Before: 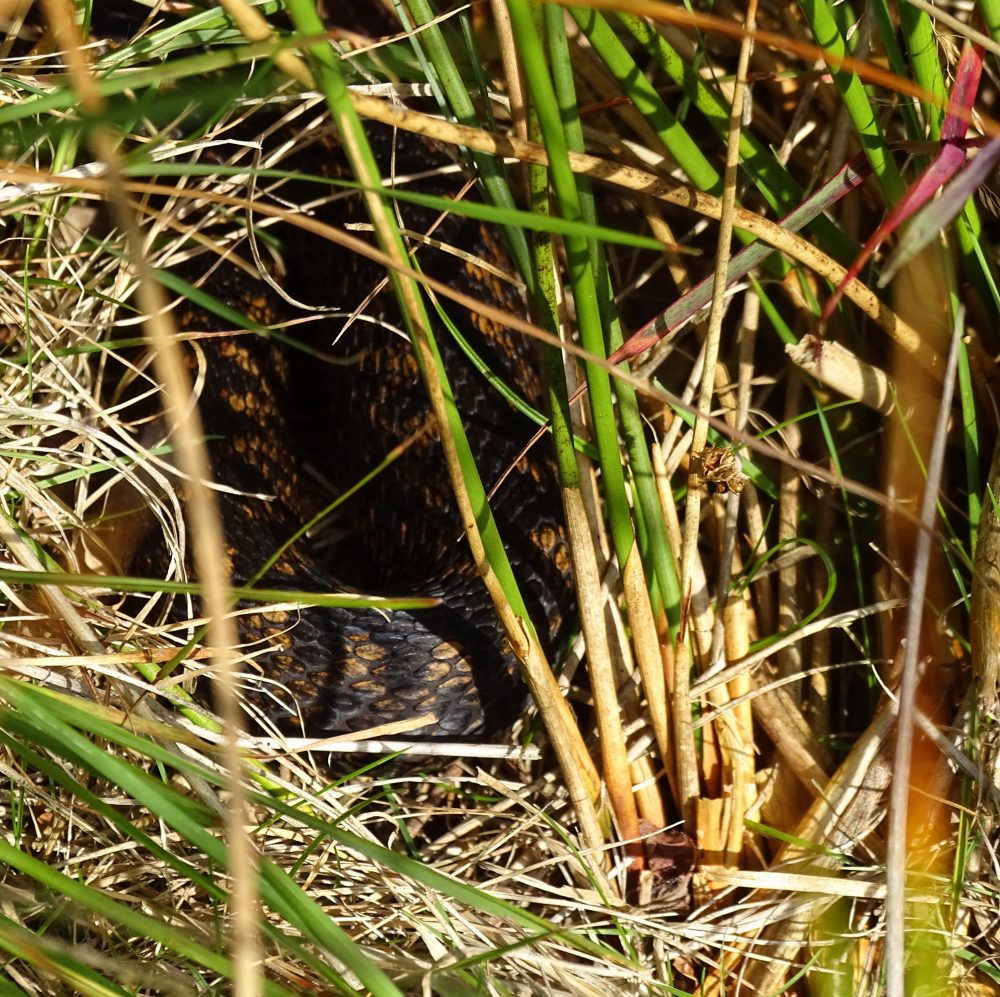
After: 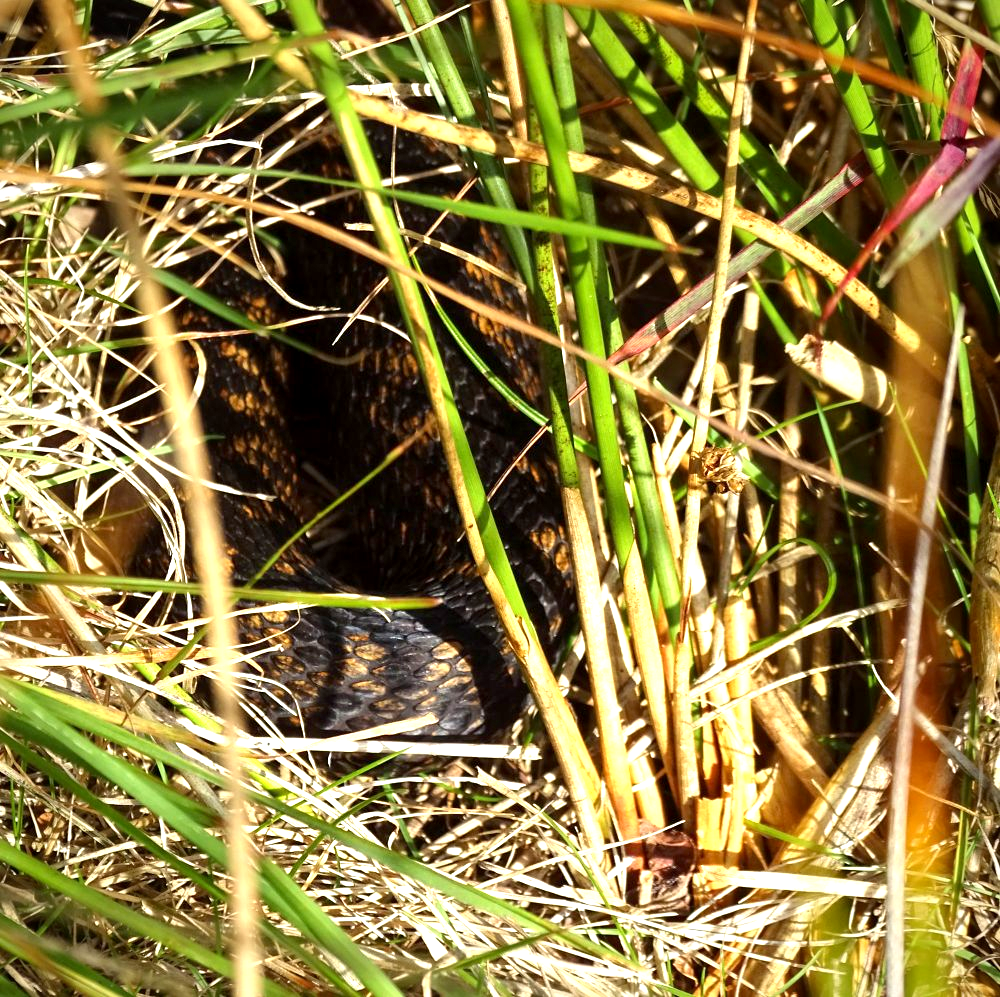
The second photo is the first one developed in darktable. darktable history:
exposure: black level correction 0.001, exposure 1 EV, compensate highlight preservation false
vignetting: fall-off radius 61.03%, brightness -0.56, saturation -0.003
